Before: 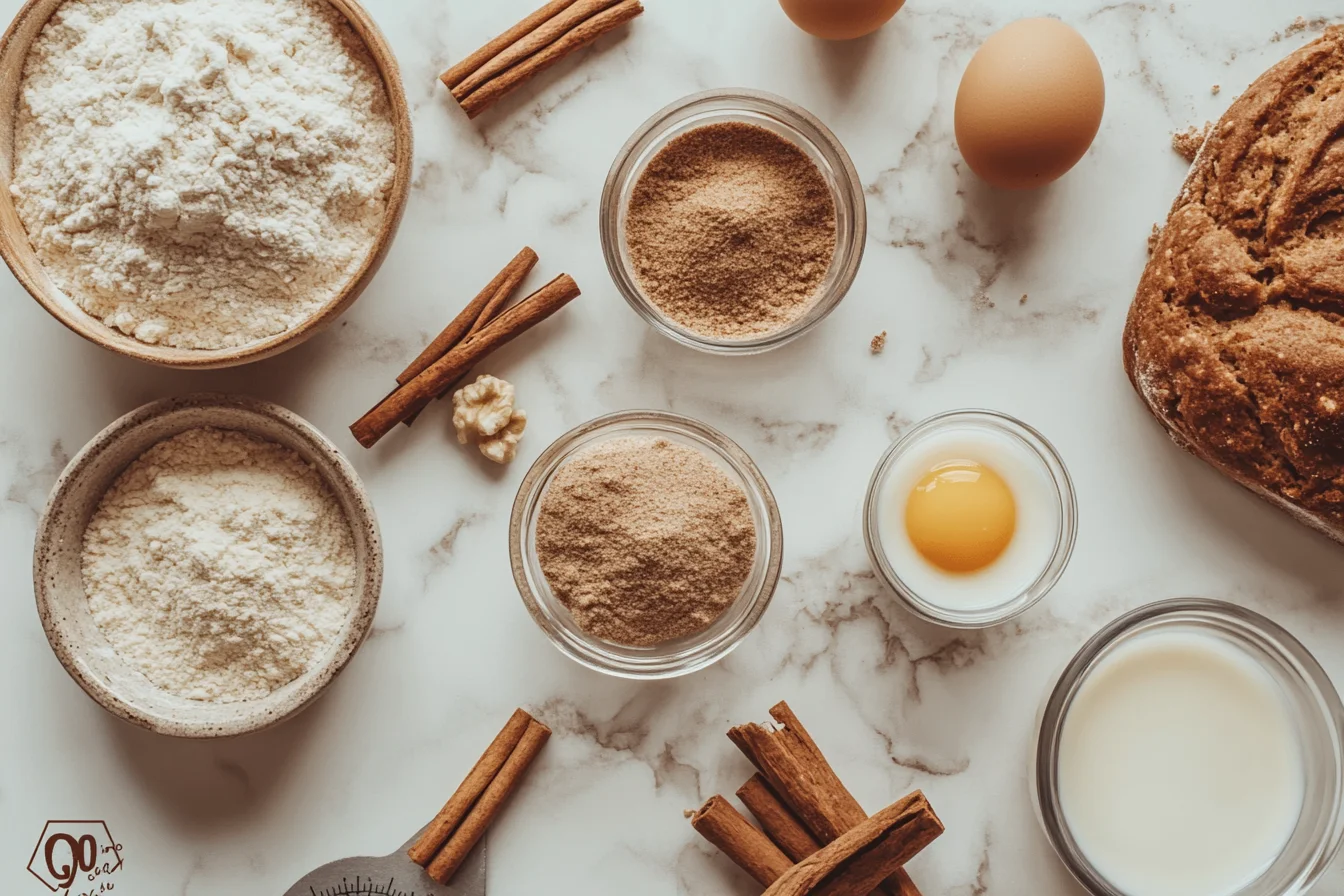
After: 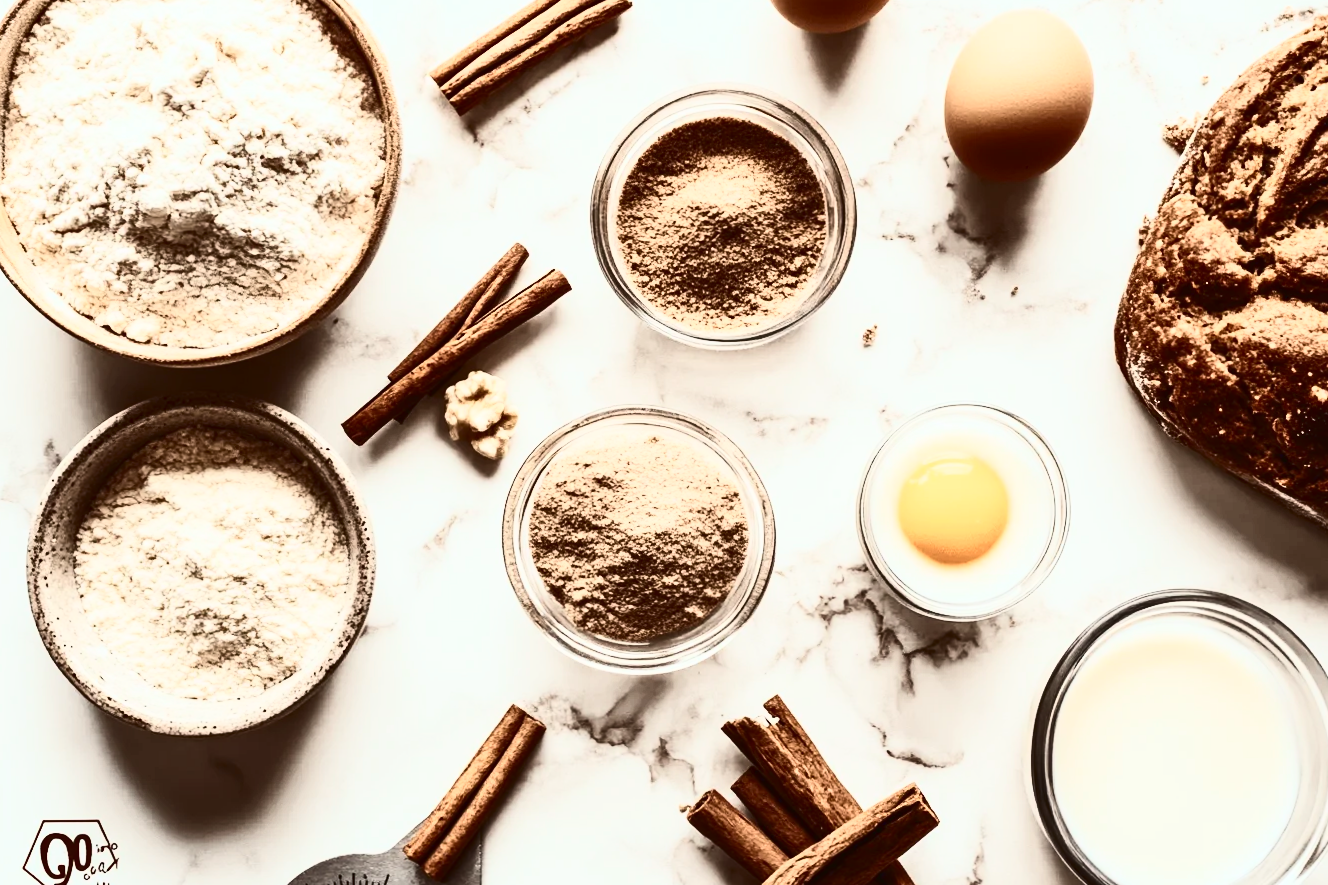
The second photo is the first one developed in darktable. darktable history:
contrast brightness saturation: contrast 0.93, brightness 0.2
rotate and perspective: rotation -0.45°, automatic cropping original format, crop left 0.008, crop right 0.992, crop top 0.012, crop bottom 0.988
